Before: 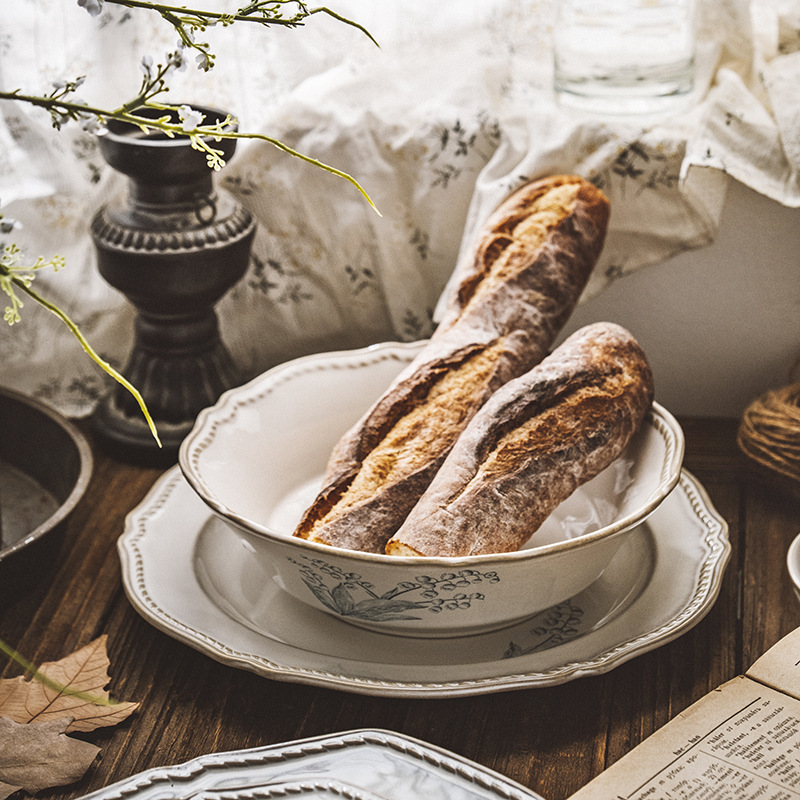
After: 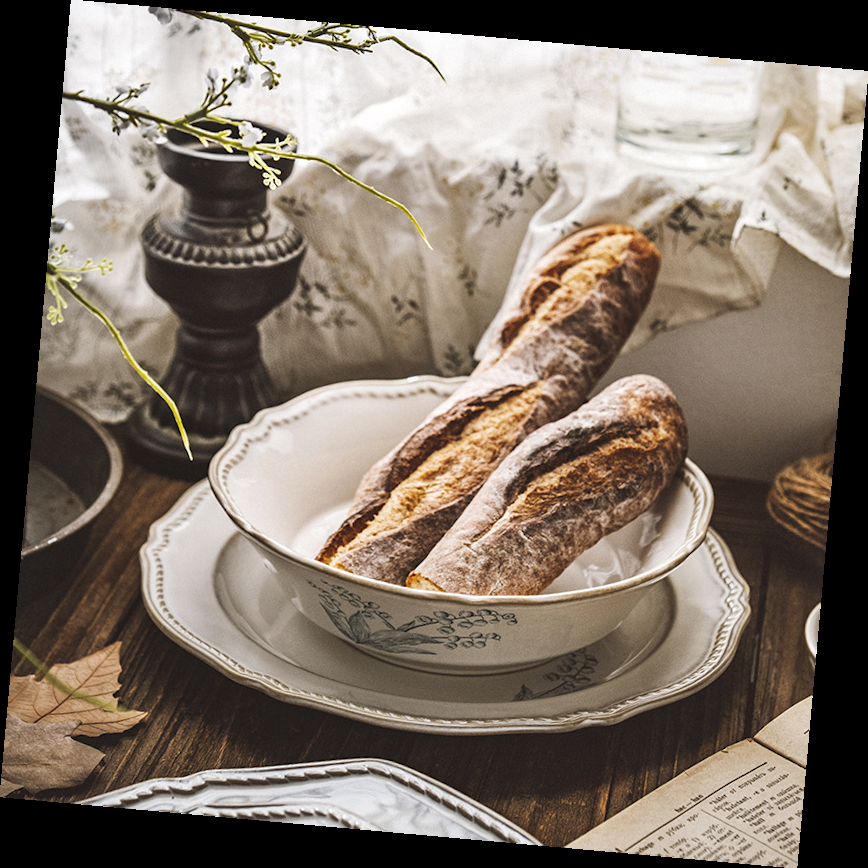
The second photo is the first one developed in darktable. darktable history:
rotate and perspective: rotation 5.12°, automatic cropping off
local contrast: highlights 100%, shadows 100%, detail 120%, midtone range 0.2
